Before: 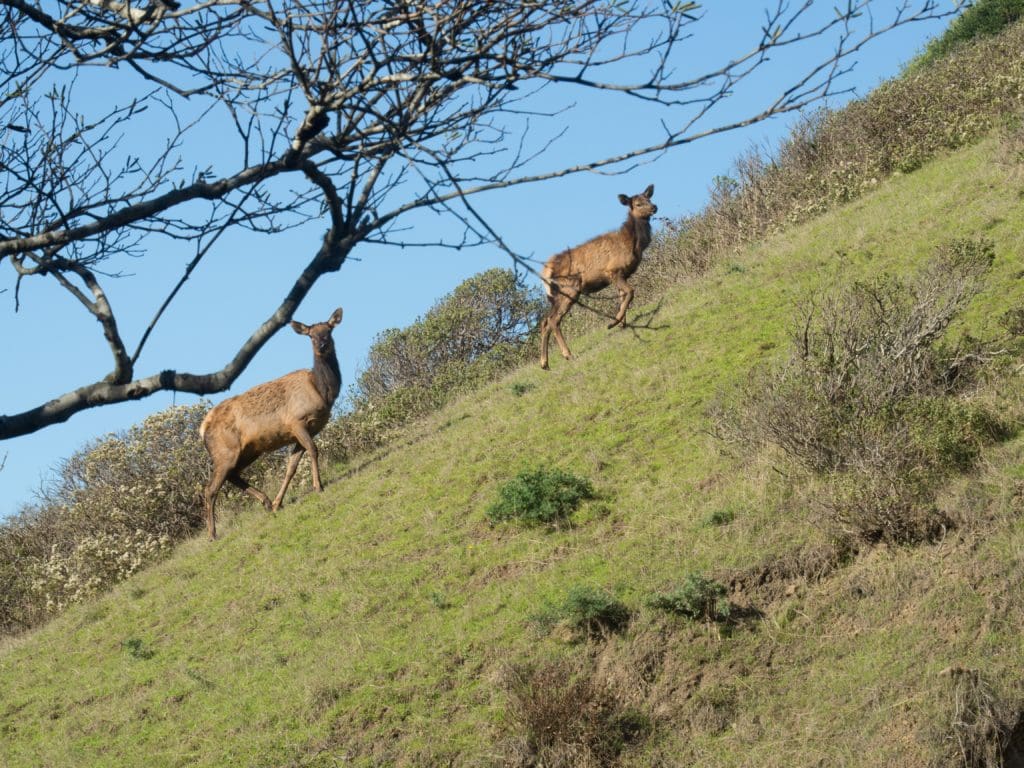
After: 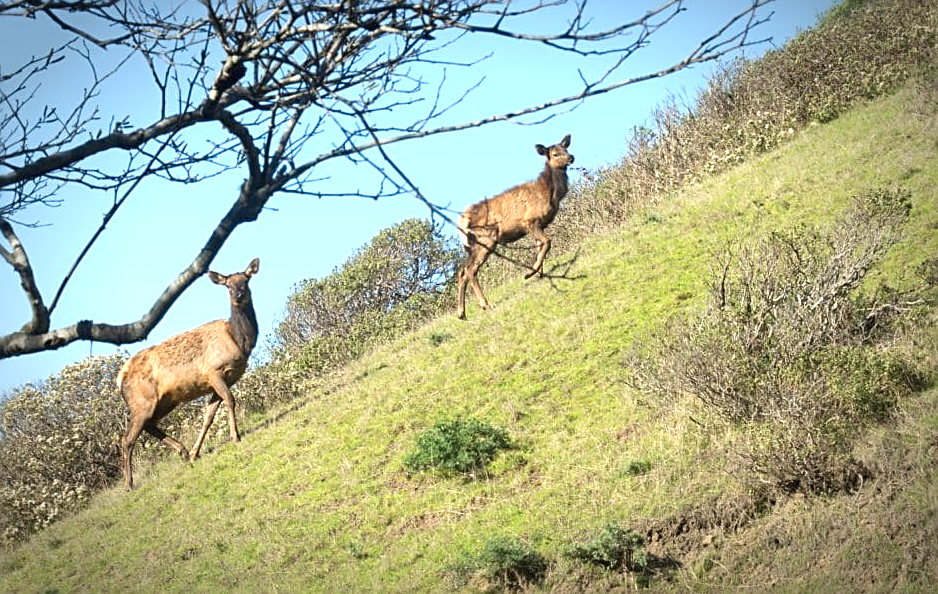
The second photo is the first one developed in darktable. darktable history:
crop: left 8.155%, top 6.611%, bottom 15.385%
sharpen: on, module defaults
exposure: exposure 0.935 EV, compensate highlight preservation false
vignetting: fall-off start 70.97%, brightness -0.584, saturation -0.118, width/height ratio 1.333
